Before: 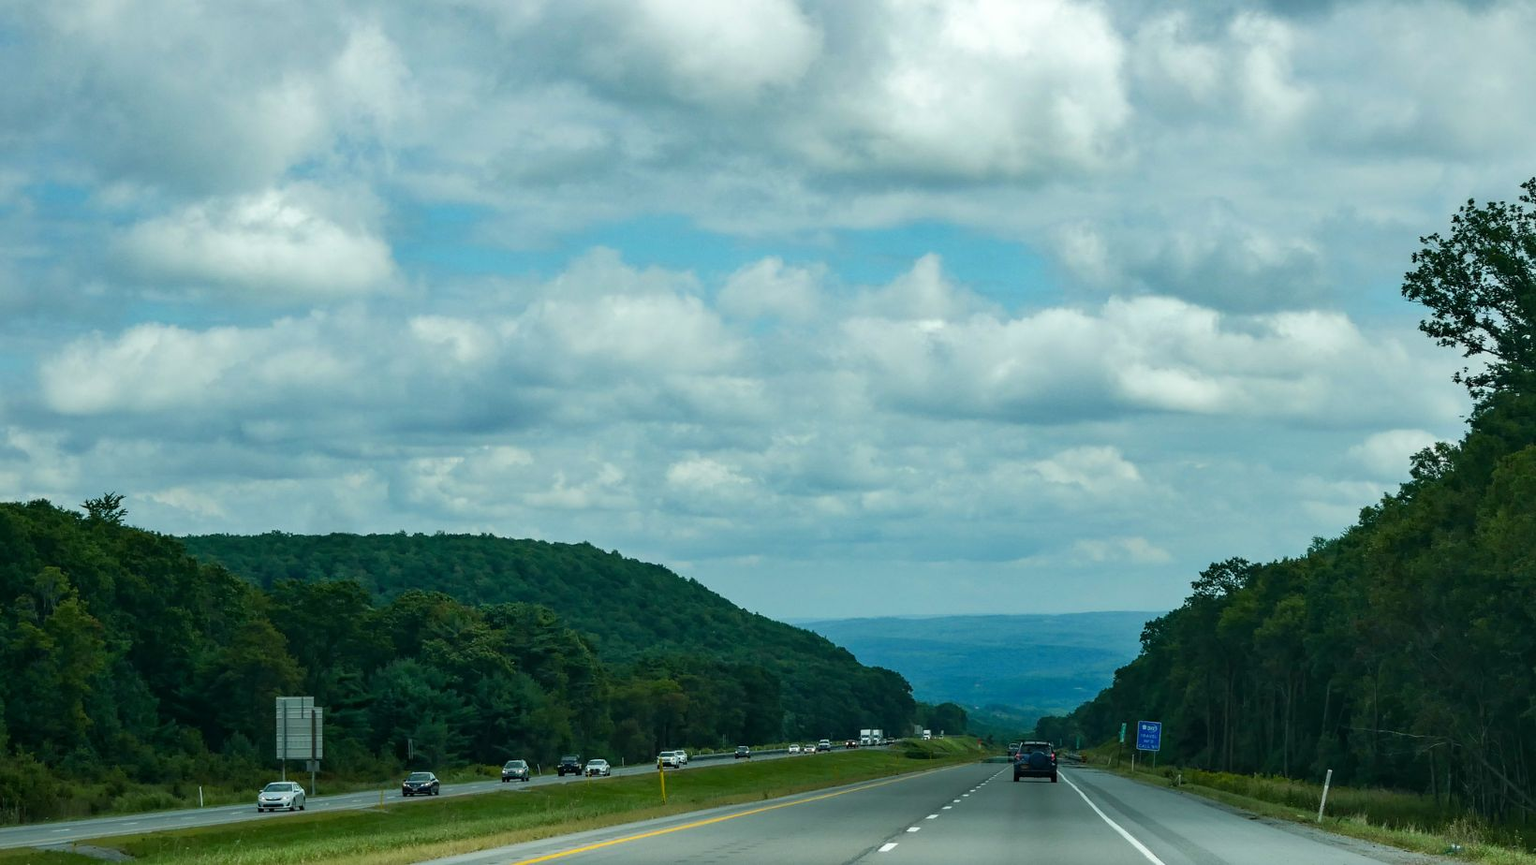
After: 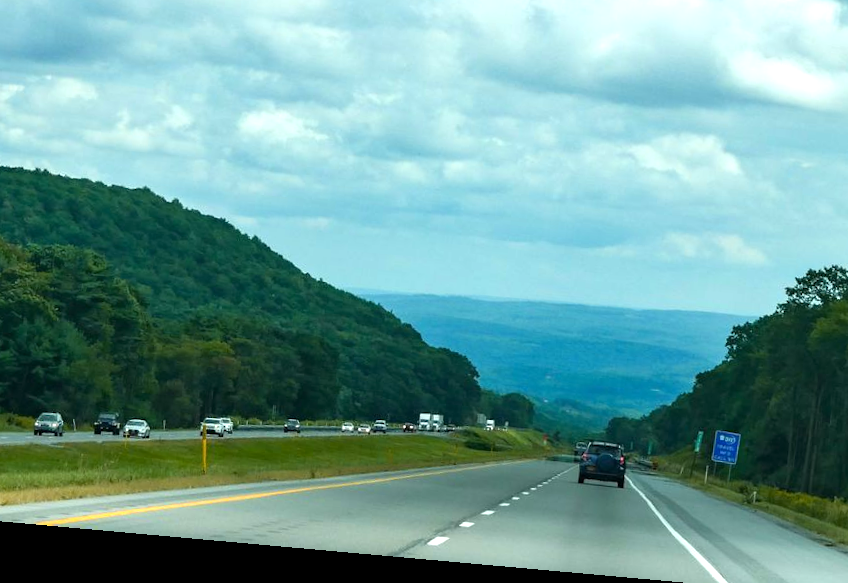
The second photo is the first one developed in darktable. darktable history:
crop: left 29.672%, top 41.786%, right 20.851%, bottom 3.487%
exposure: exposure 0.7 EV, compensate highlight preservation false
color zones: curves: ch1 [(0, 0.455) (0.063, 0.455) (0.286, 0.495) (0.429, 0.5) (0.571, 0.5) (0.714, 0.5) (0.857, 0.5) (1, 0.455)]; ch2 [(0, 0.532) (0.063, 0.521) (0.233, 0.447) (0.429, 0.489) (0.571, 0.5) (0.714, 0.5) (0.857, 0.5) (1, 0.532)]
rotate and perspective: rotation 5.12°, automatic cropping off
